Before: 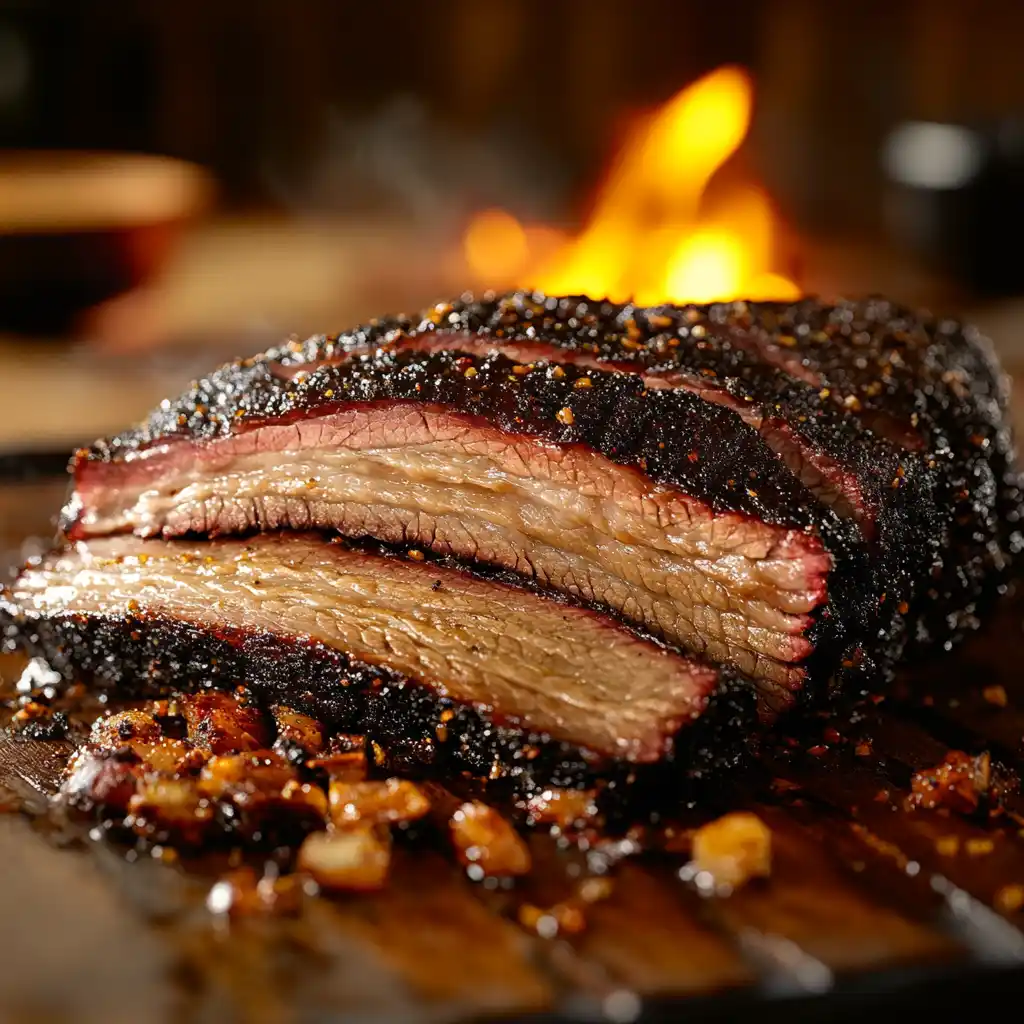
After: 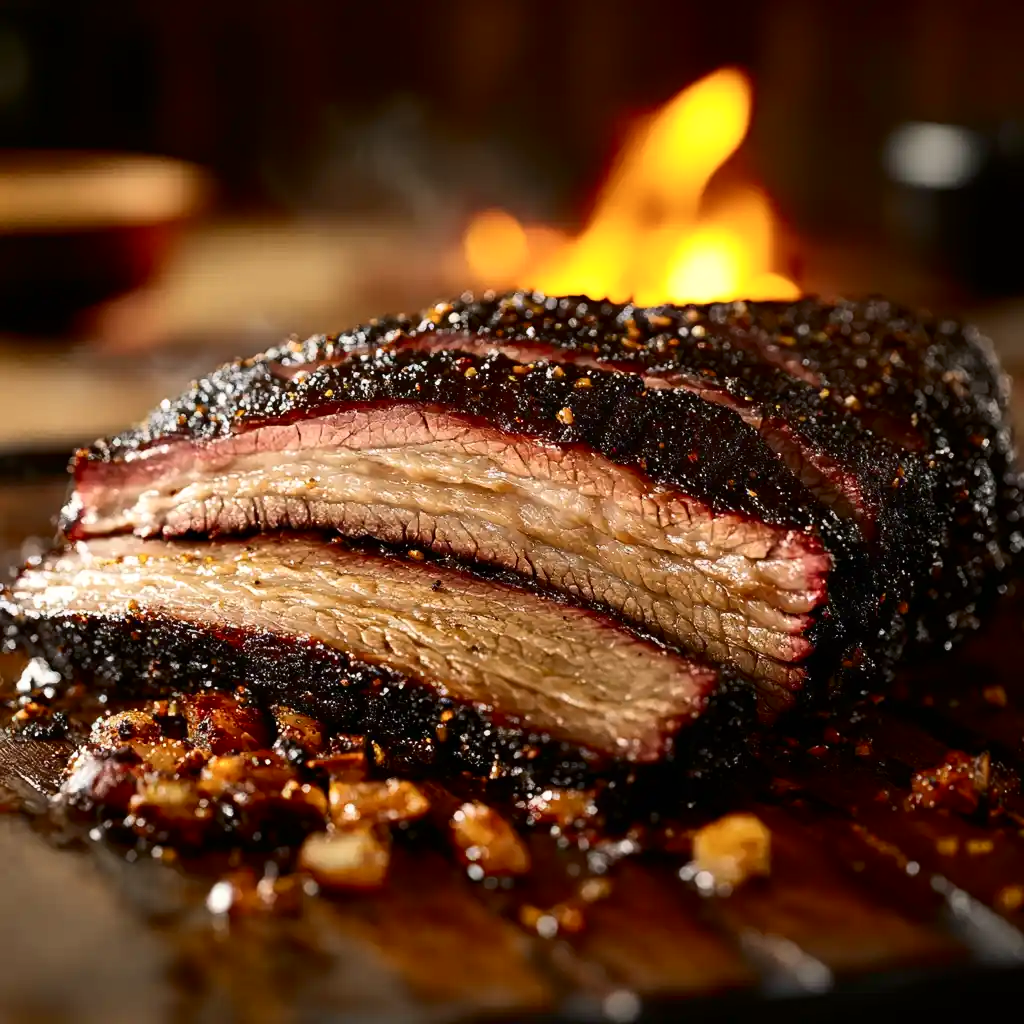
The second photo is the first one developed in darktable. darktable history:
contrast brightness saturation: contrast 0.218
